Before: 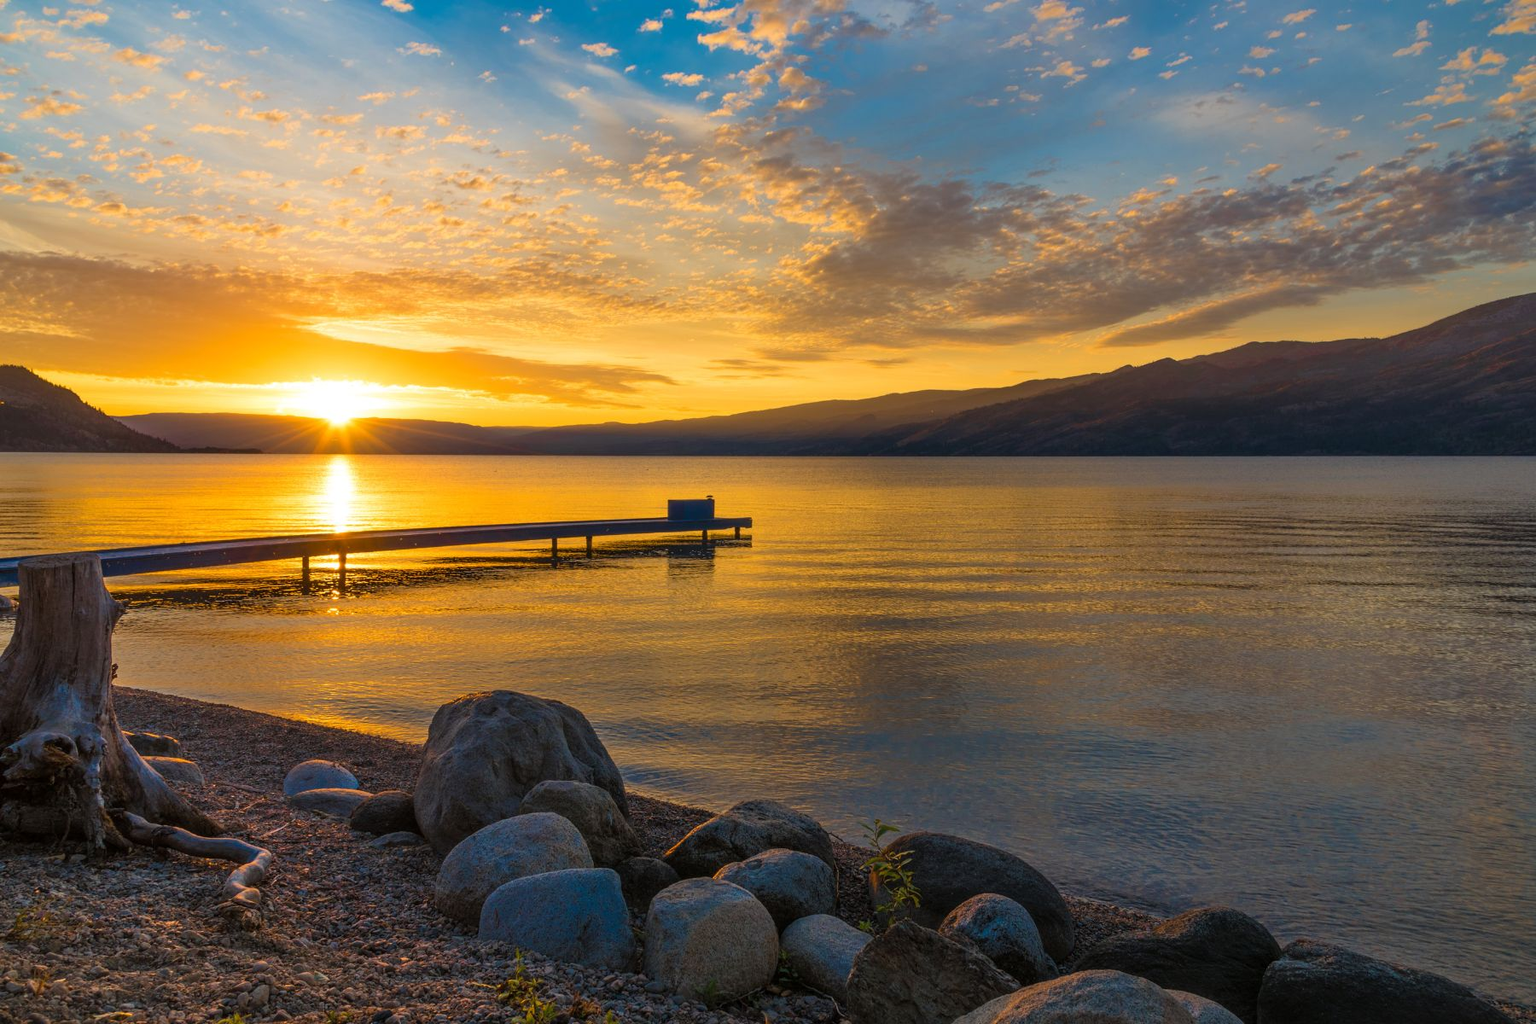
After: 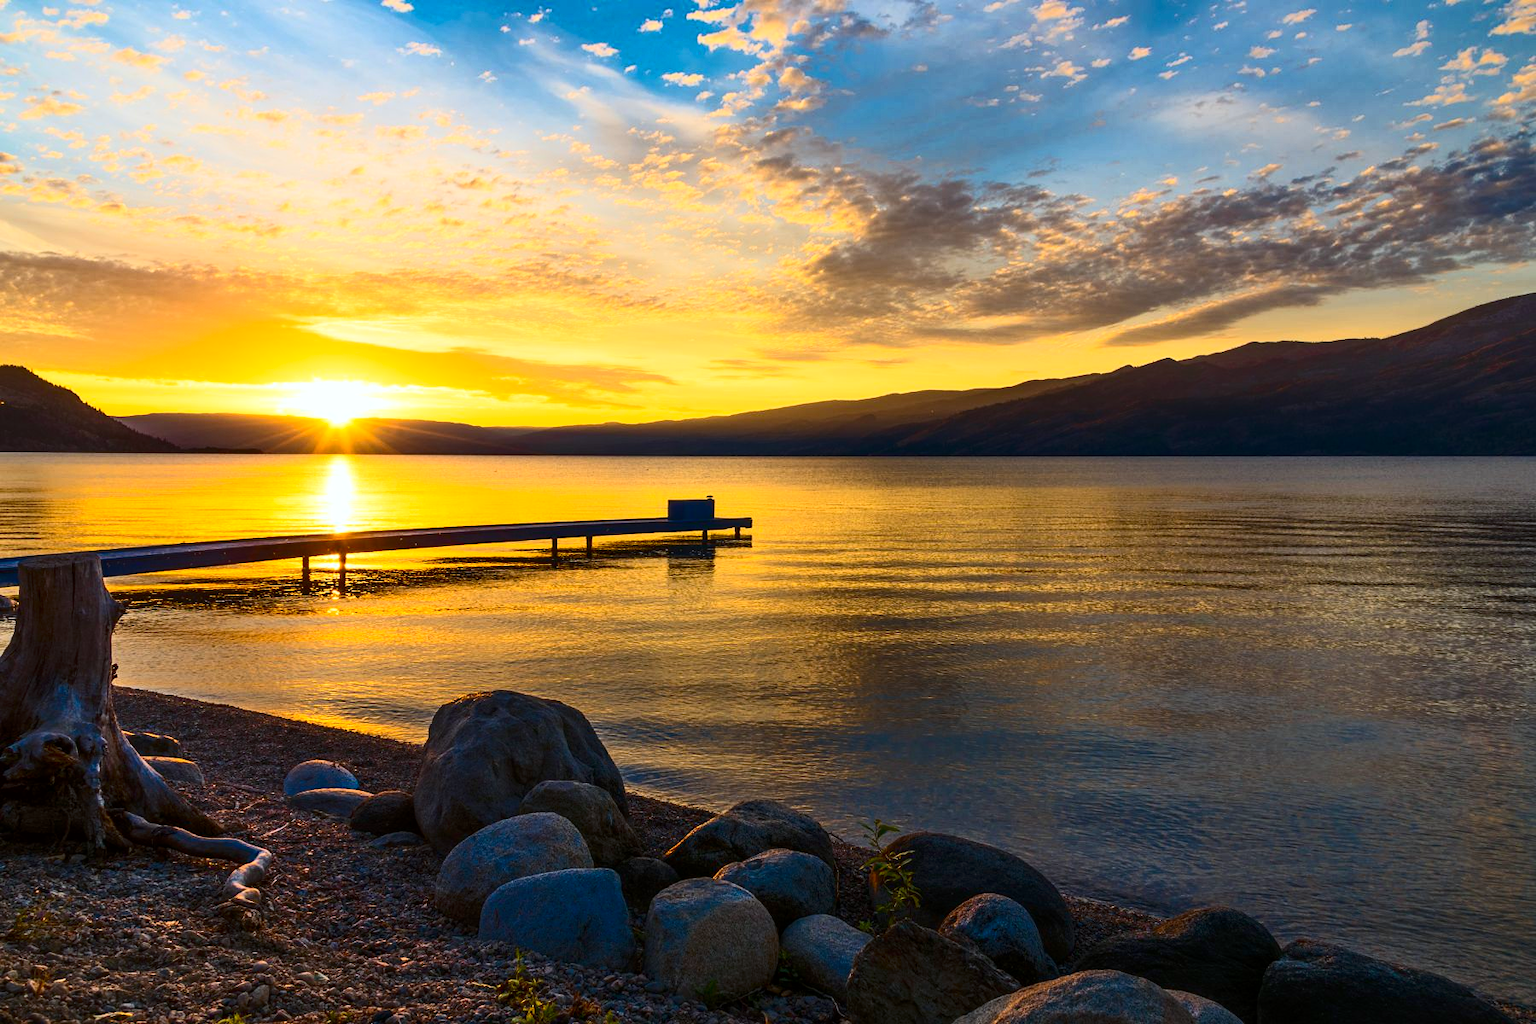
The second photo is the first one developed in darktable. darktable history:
contrast brightness saturation: contrast 0.4, brightness 0.1, saturation 0.21
exposure: black level correction 0.002, compensate highlight preservation false
white balance: red 0.98, blue 1.034
